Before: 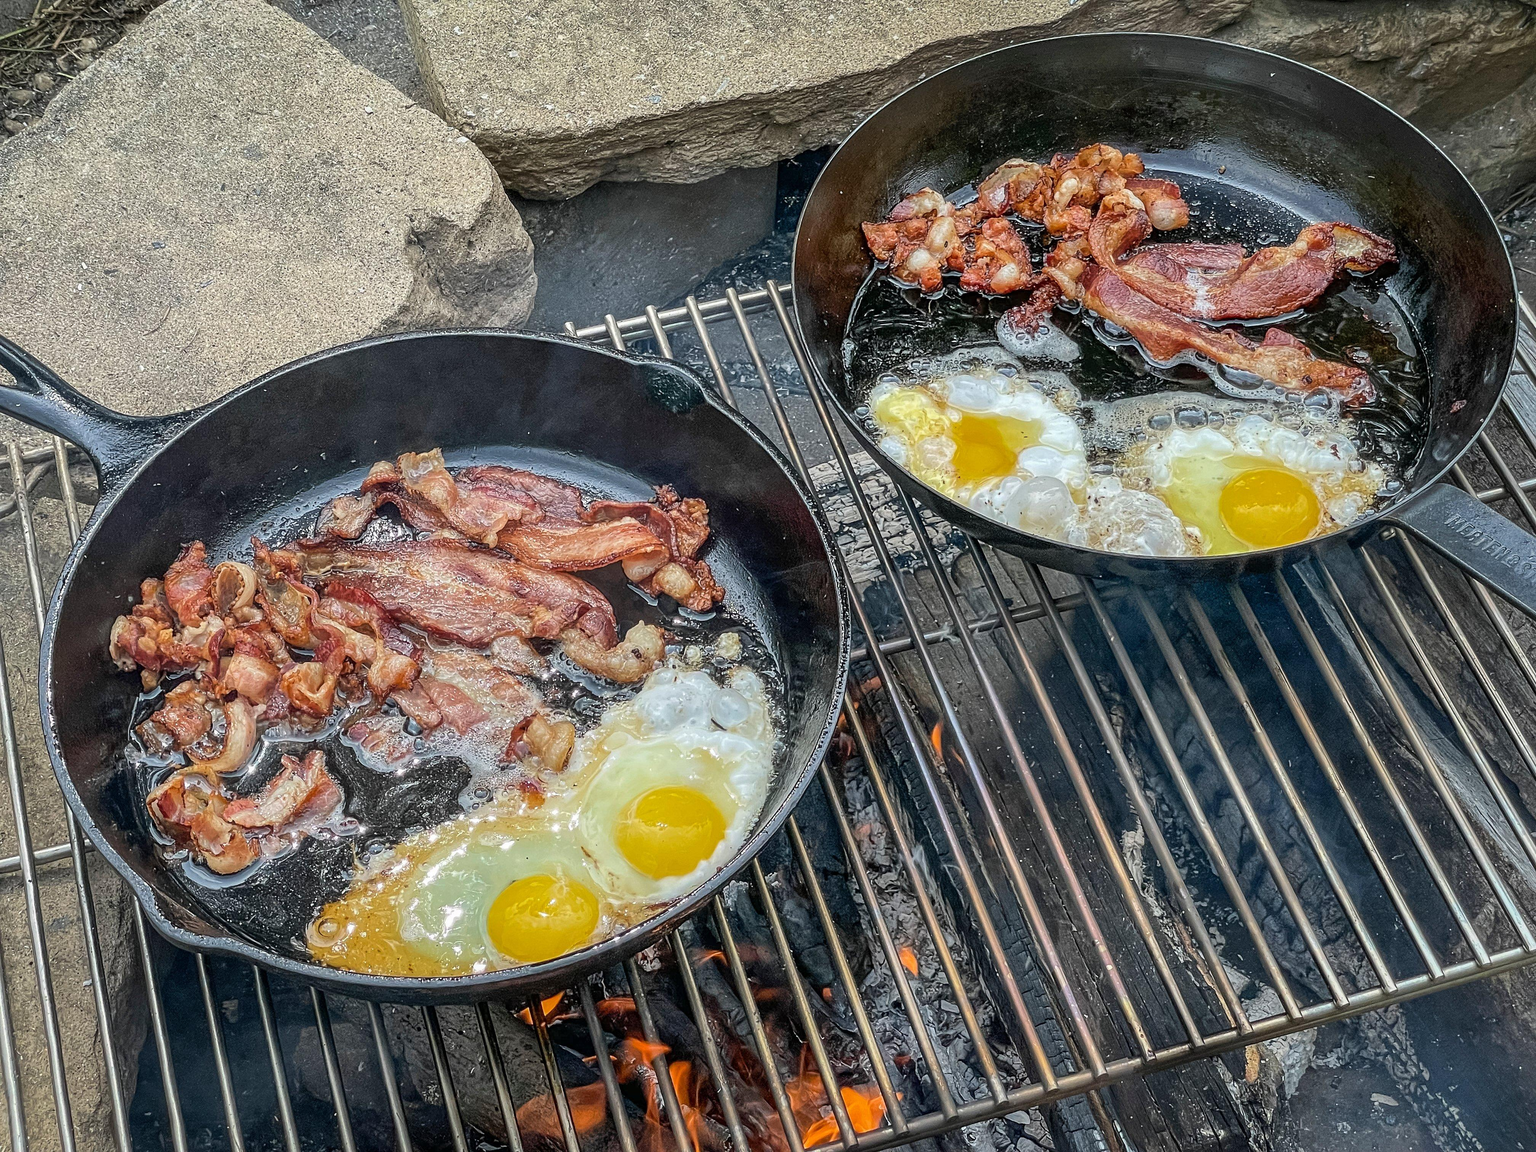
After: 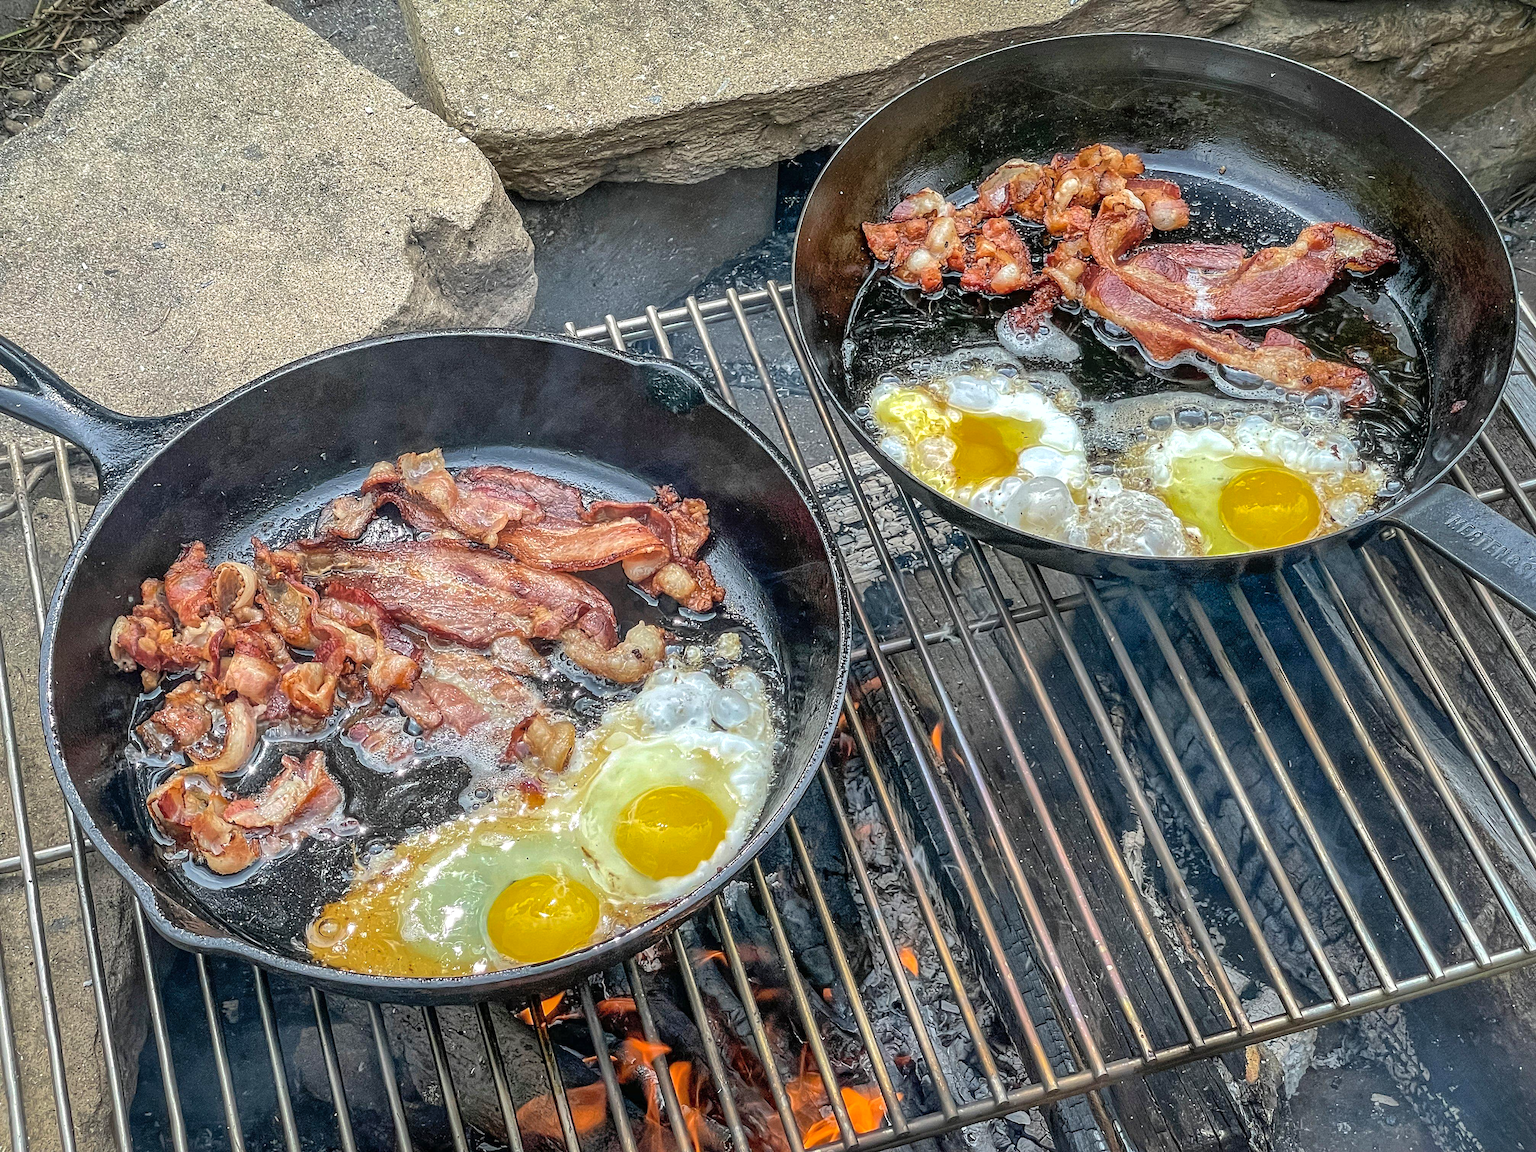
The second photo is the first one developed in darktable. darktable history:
tone equalizer: -8 EV -0.386 EV, -7 EV -0.392 EV, -6 EV -0.371 EV, -5 EV -0.183 EV, -3 EV 0.256 EV, -2 EV 0.31 EV, -1 EV 0.363 EV, +0 EV 0.391 EV, mask exposure compensation -0.513 EV
shadows and highlights: shadows color adjustment 98%, highlights color adjustment 59.5%
